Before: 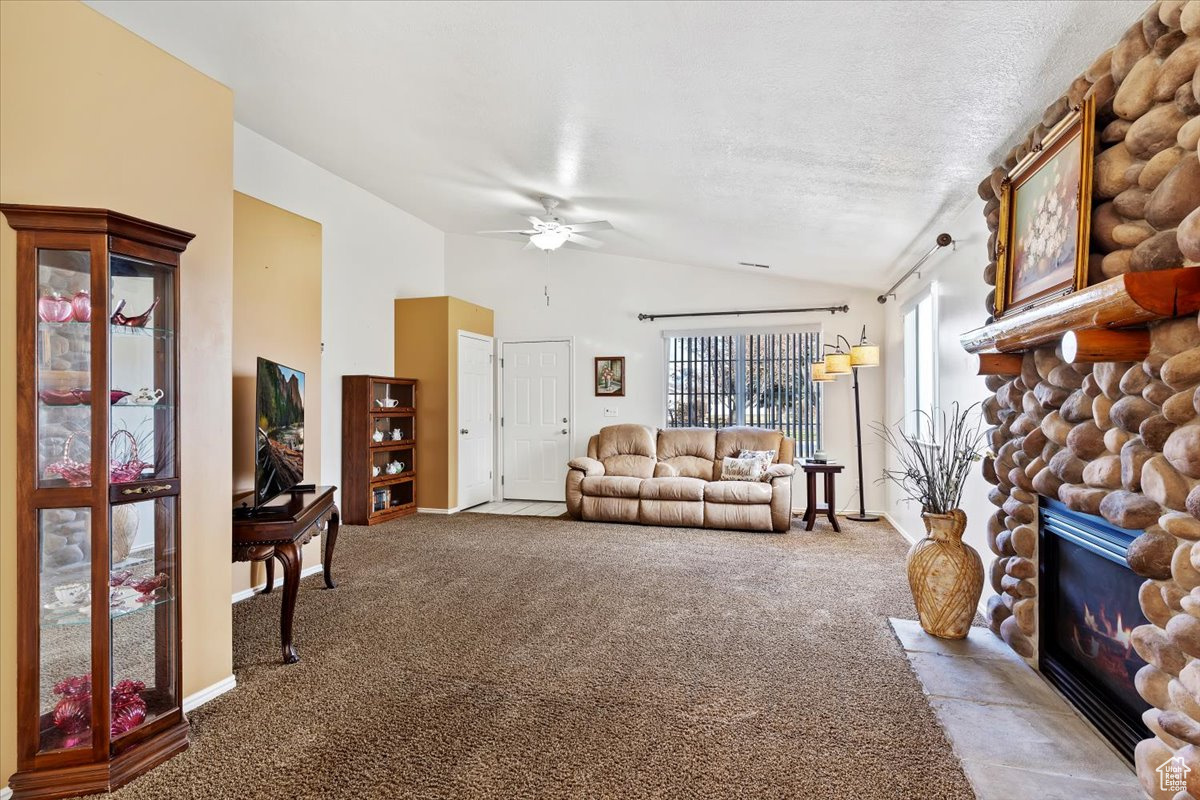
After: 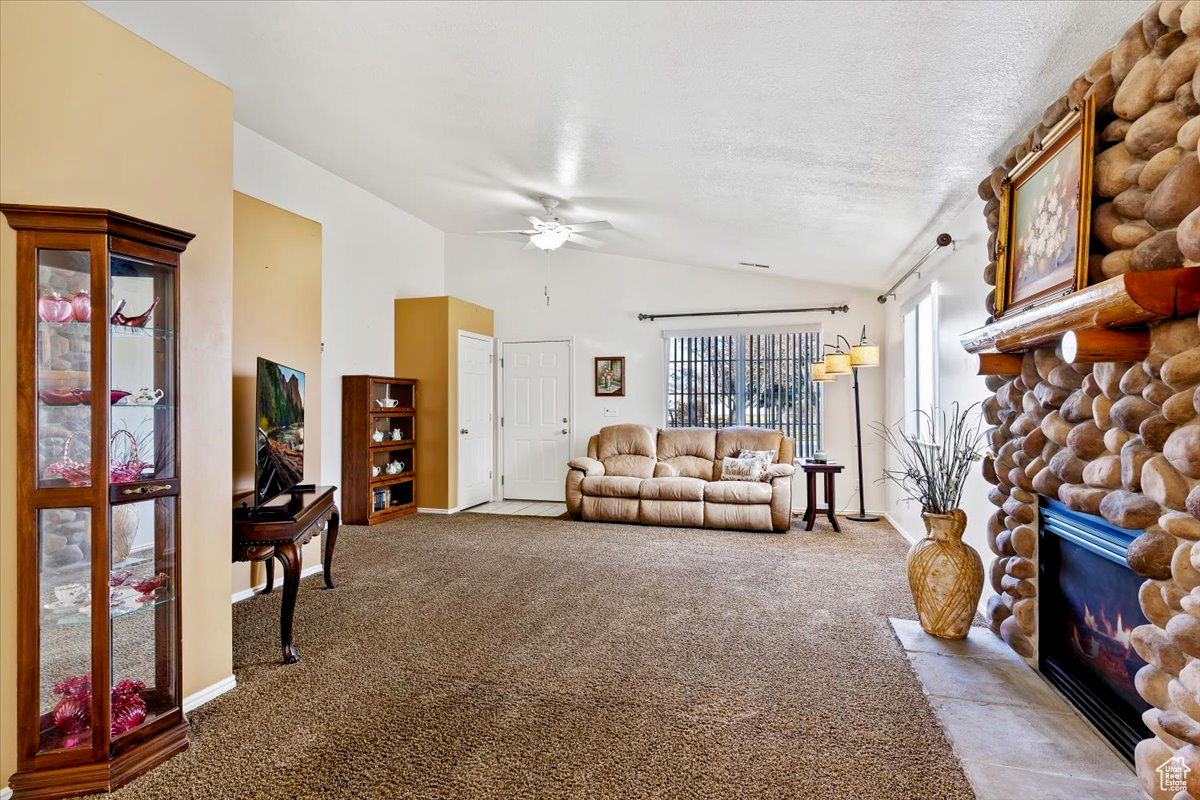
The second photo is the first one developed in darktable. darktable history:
color balance rgb: shadows lift › chroma 2.063%, shadows lift › hue 221.65°, global offset › luminance -0.51%, linear chroma grading › global chroma 8.441%, perceptual saturation grading › global saturation 0.321%, perceptual saturation grading › highlights -14.753%, perceptual saturation grading › shadows 26.044%
